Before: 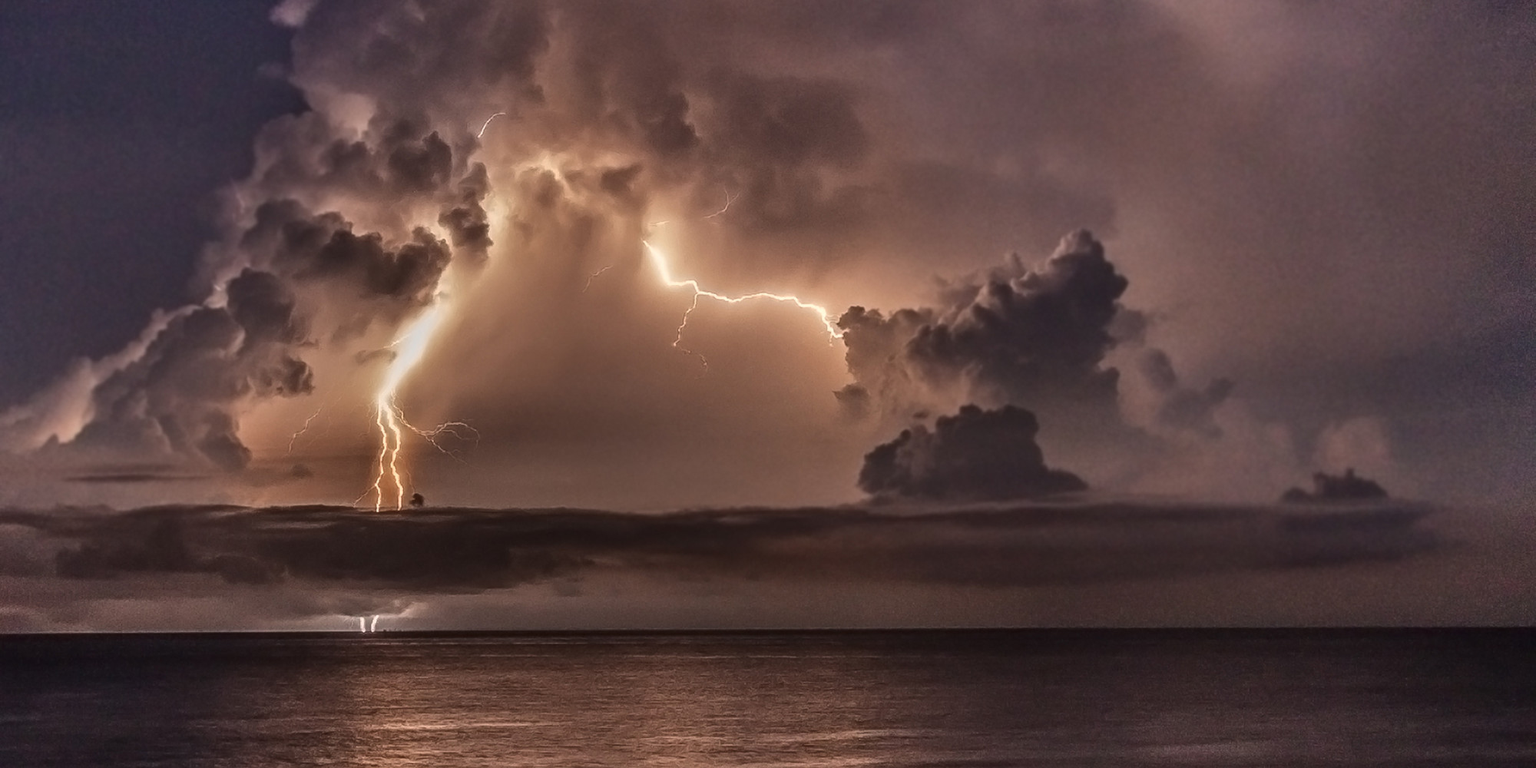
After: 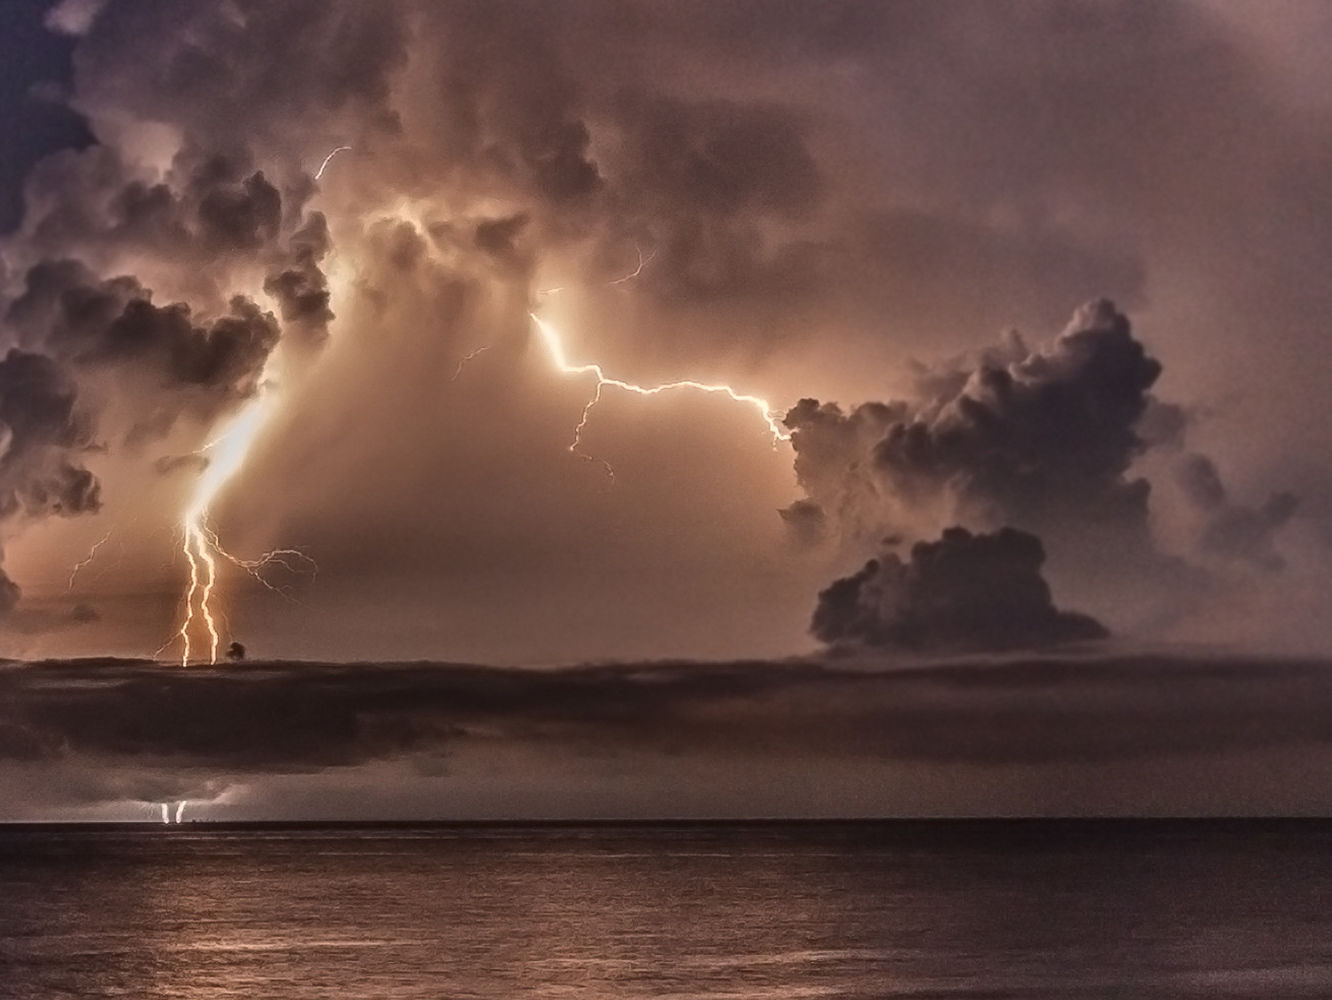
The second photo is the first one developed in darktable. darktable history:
crop: left 15.372%, right 17.903%
